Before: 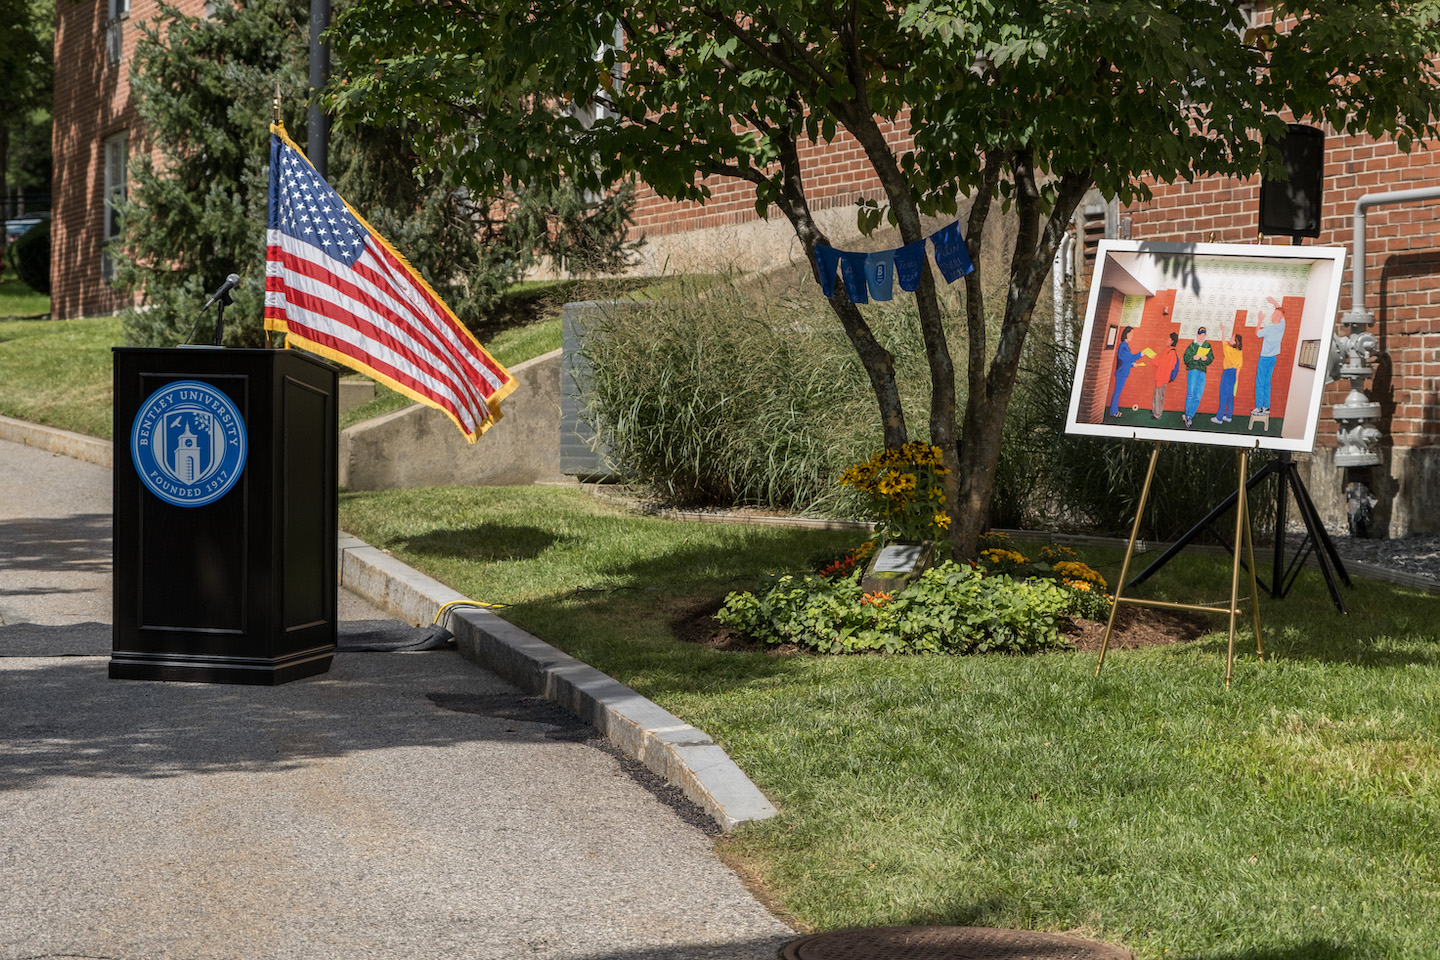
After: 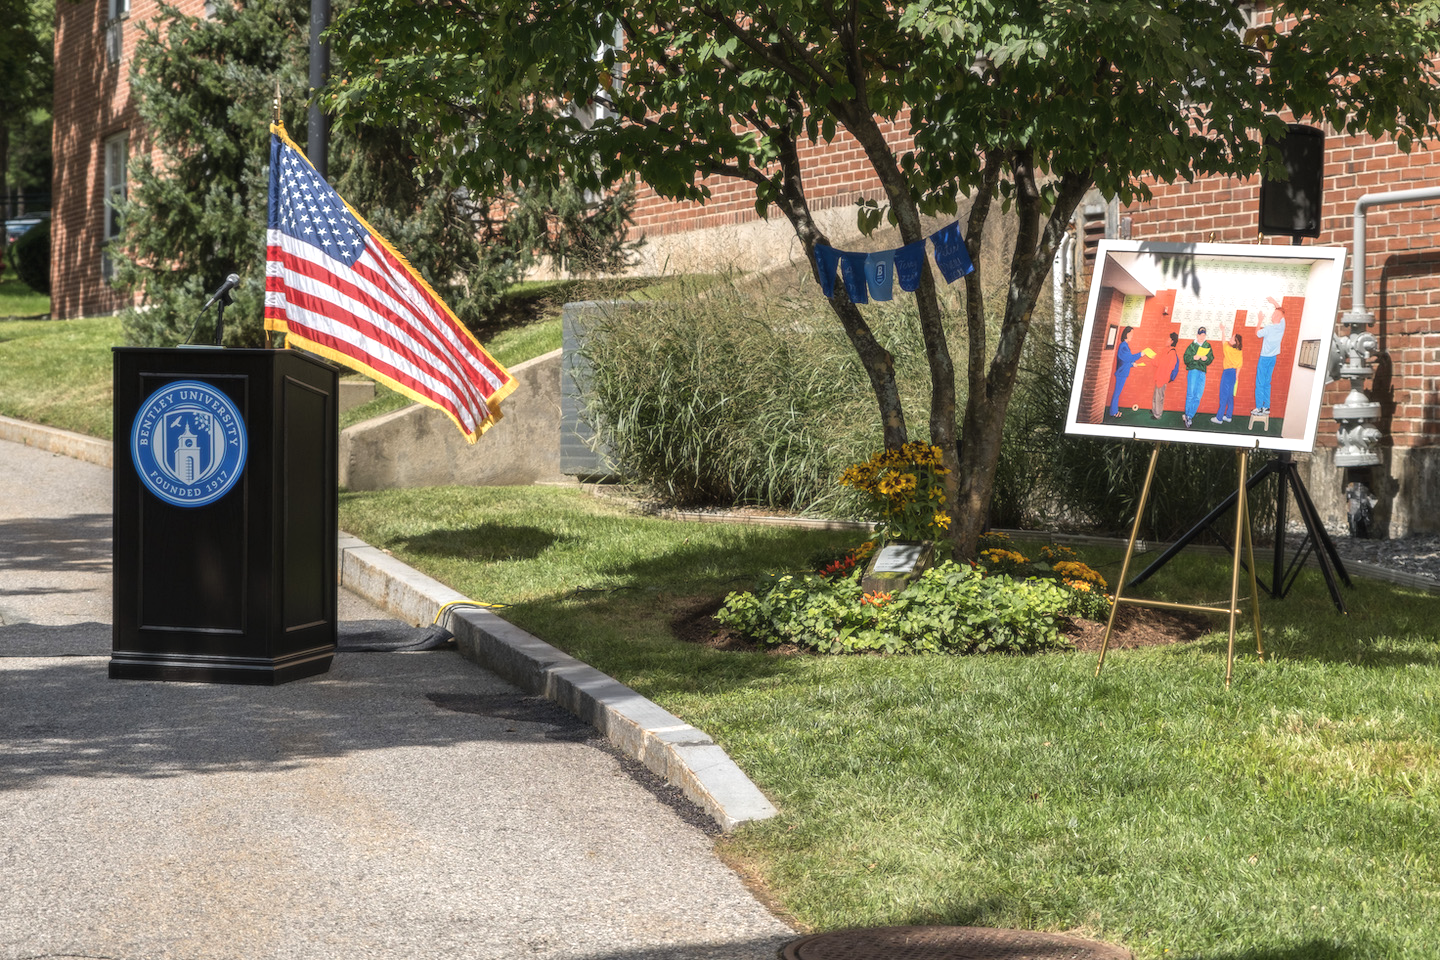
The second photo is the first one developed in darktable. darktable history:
soften: size 10%, saturation 50%, brightness 0.2 EV, mix 10%
exposure: black level correction -0.002, exposure 0.54 EV, compensate highlight preservation false
